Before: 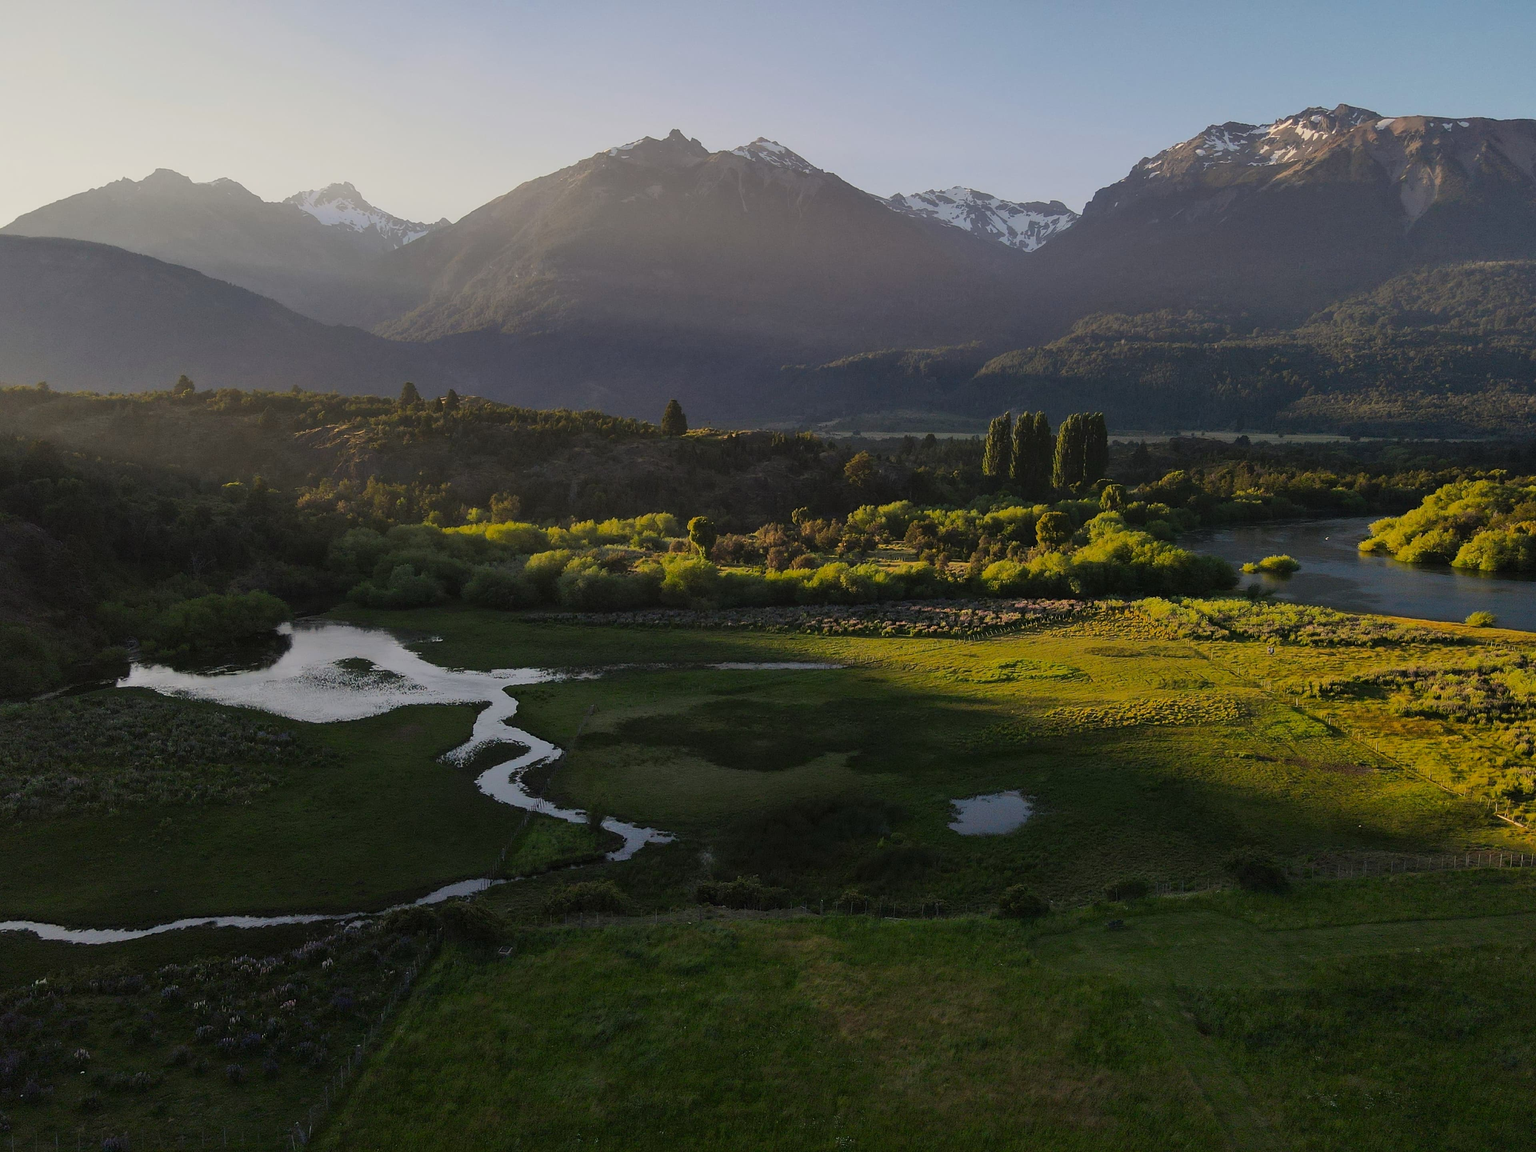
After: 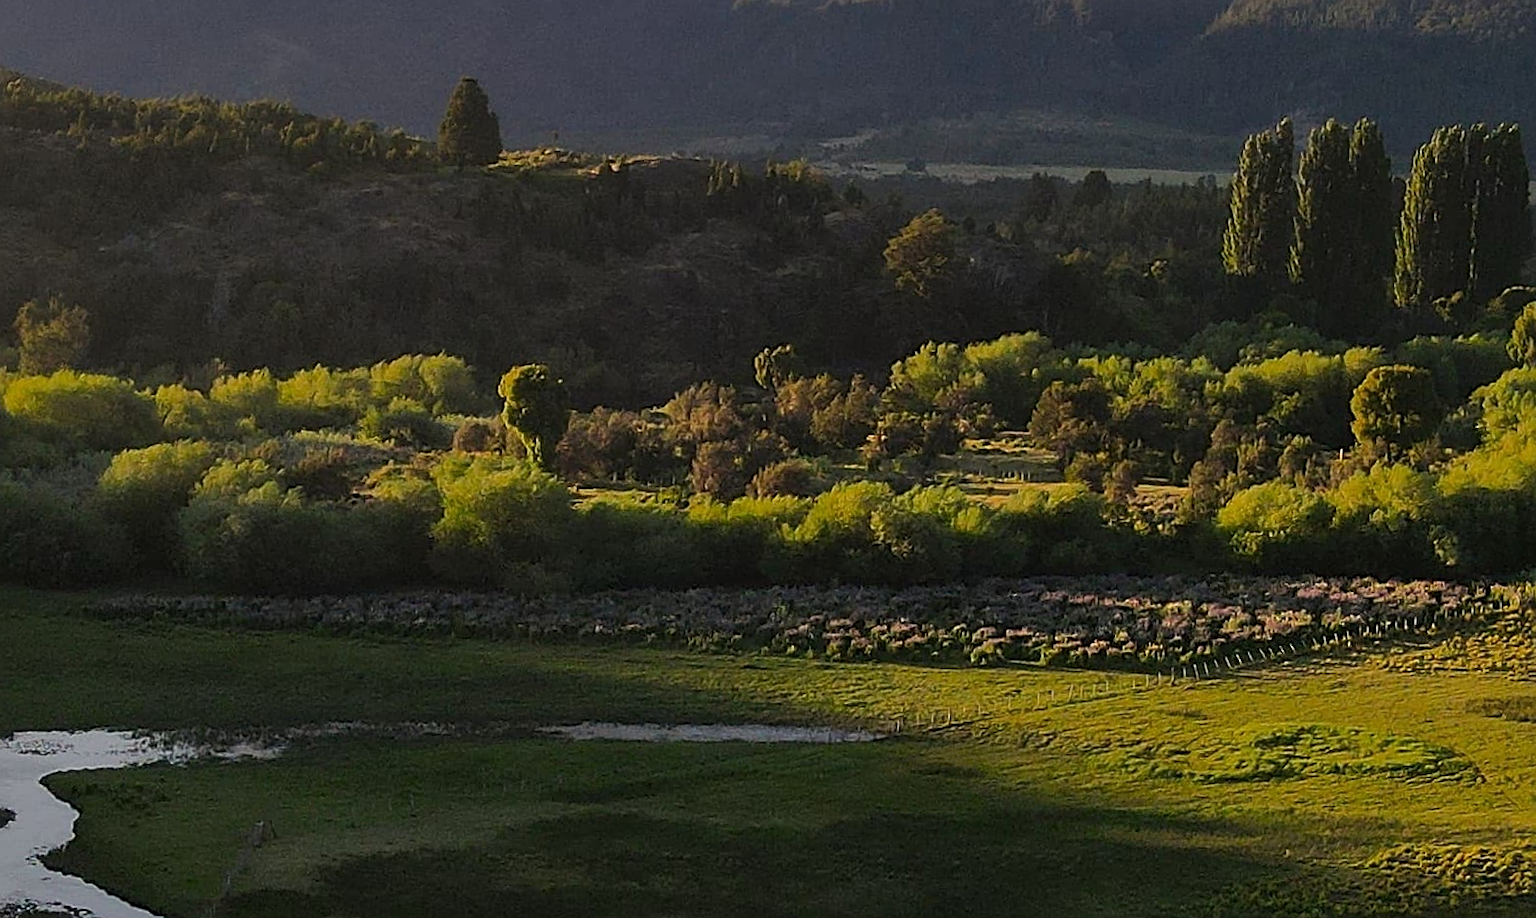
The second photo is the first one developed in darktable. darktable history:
crop: left 31.751%, top 32.172%, right 27.8%, bottom 35.83%
rotate and perspective: rotation 0.8°, automatic cropping off
sharpen: on, module defaults
